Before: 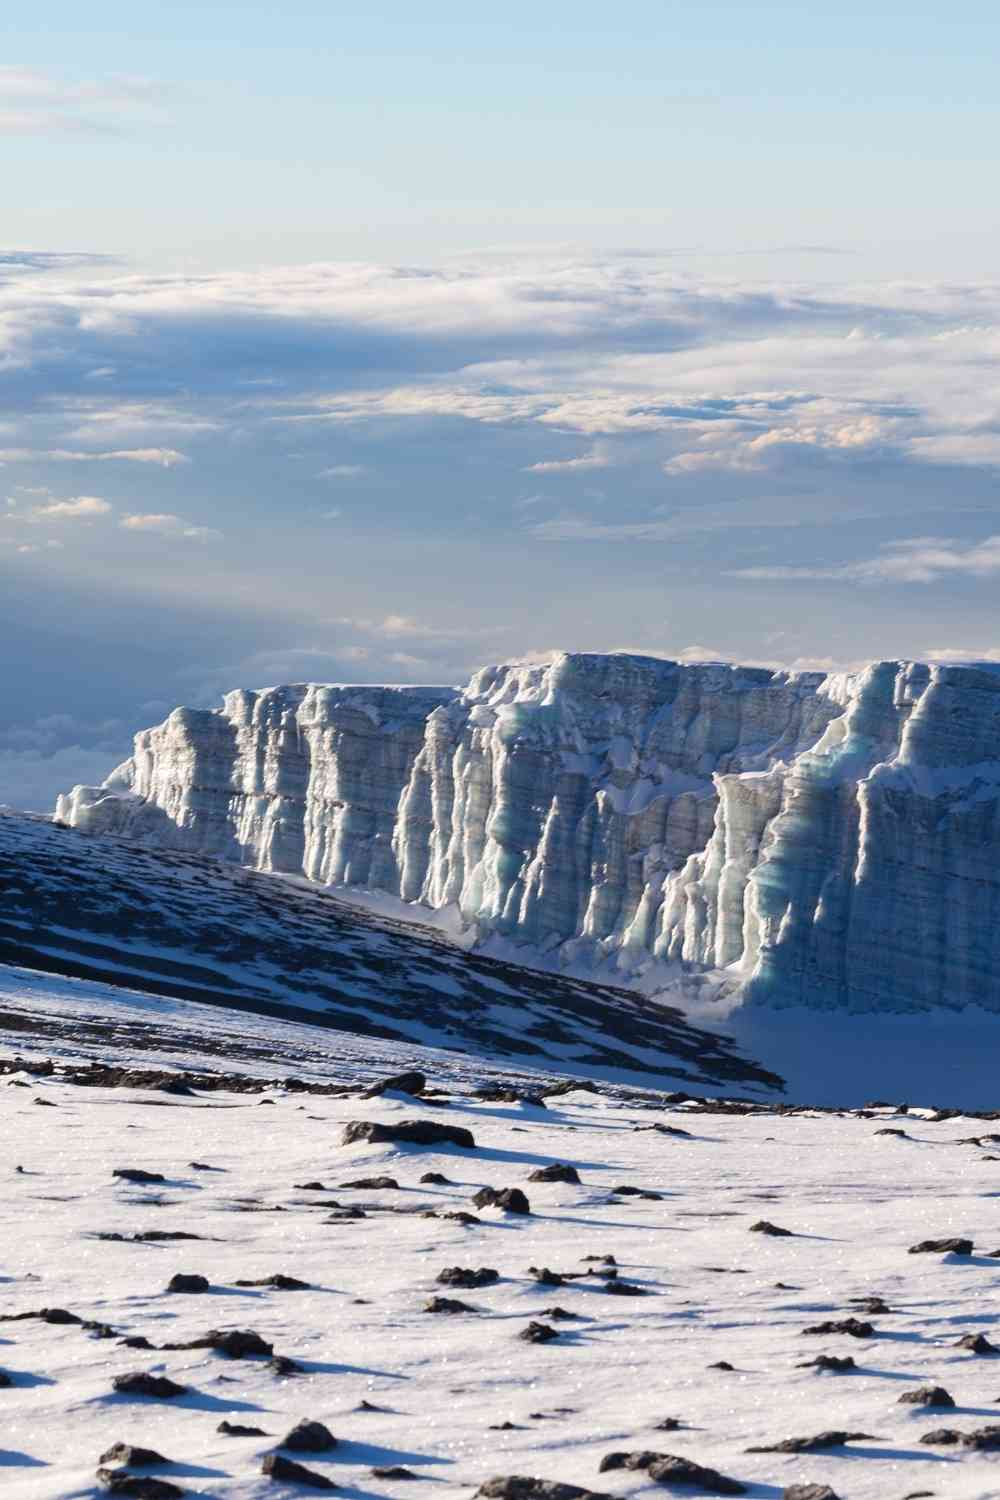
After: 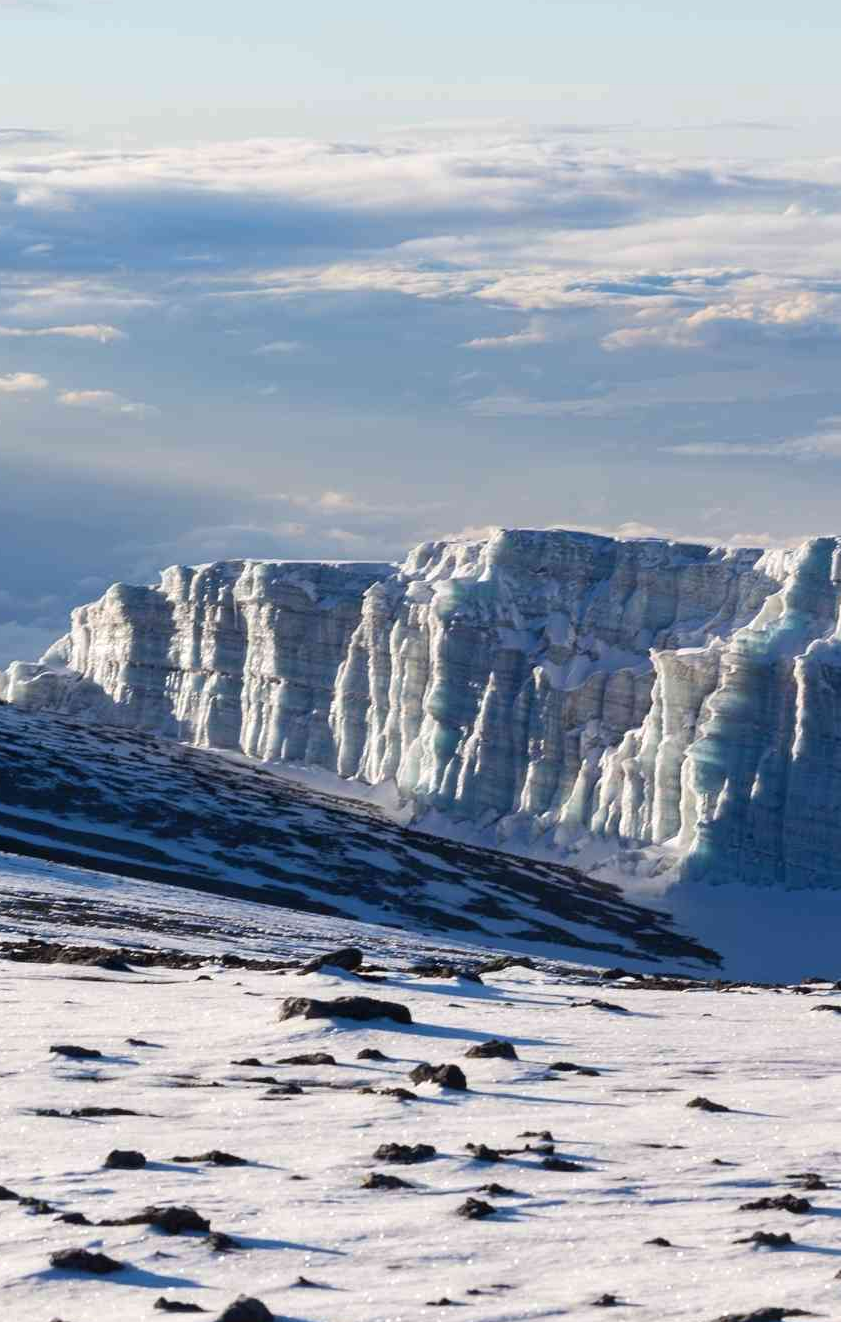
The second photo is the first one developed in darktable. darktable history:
crop: left 6.34%, top 8.333%, right 9.543%, bottom 3.518%
tone equalizer: edges refinement/feathering 500, mask exposure compensation -1.57 EV, preserve details no
